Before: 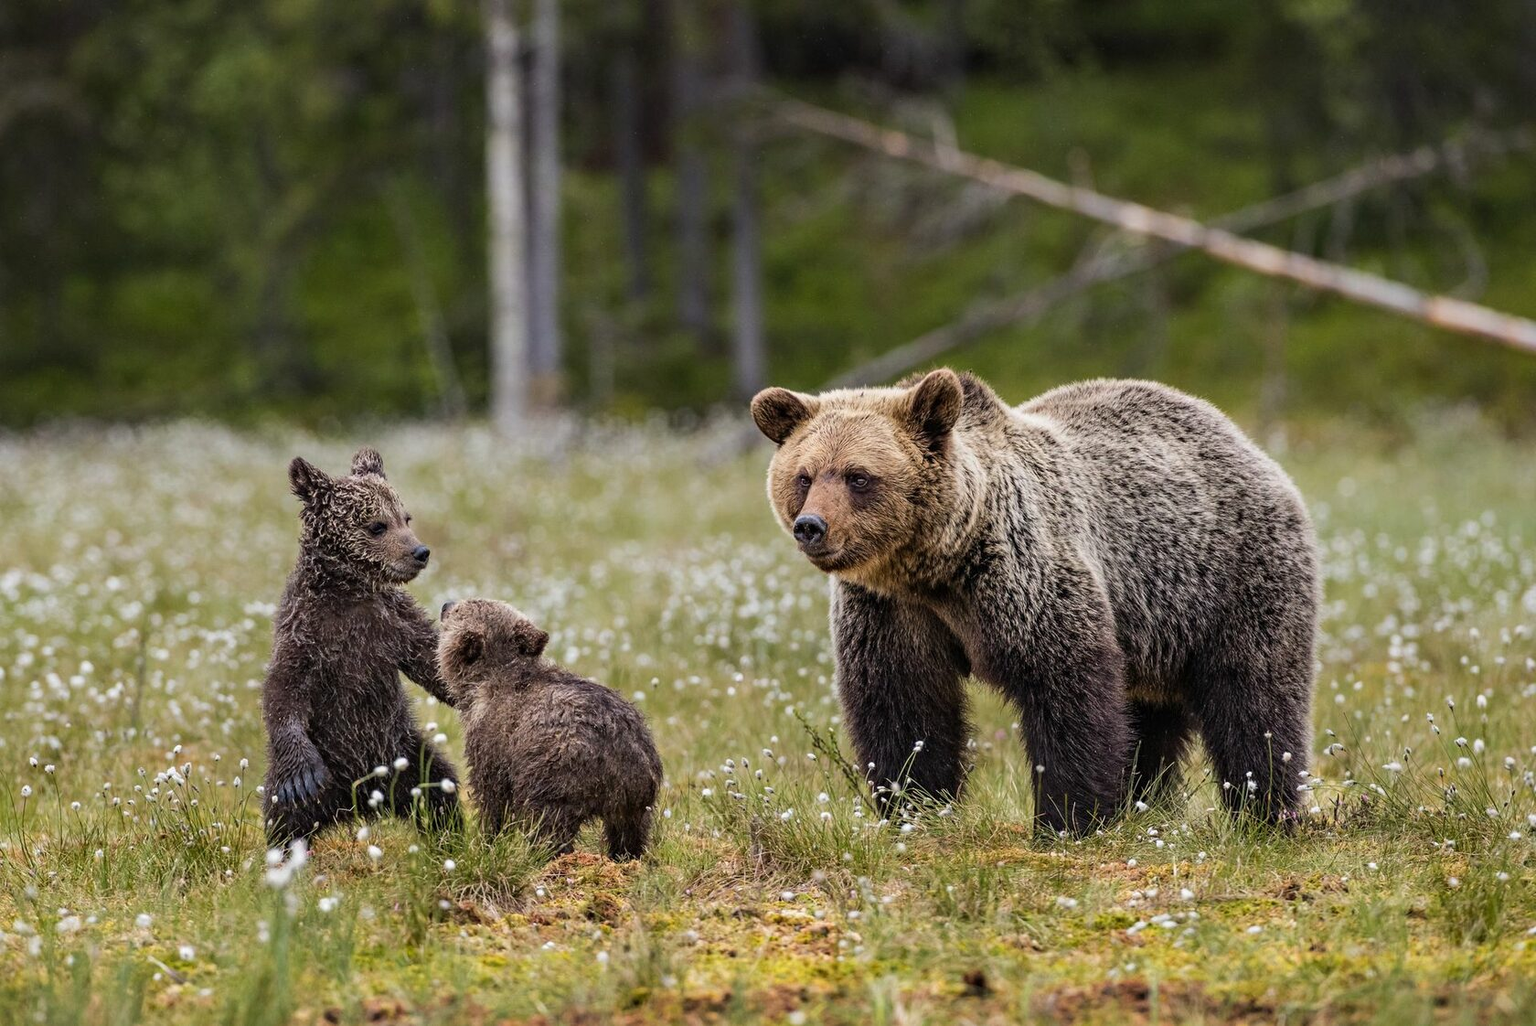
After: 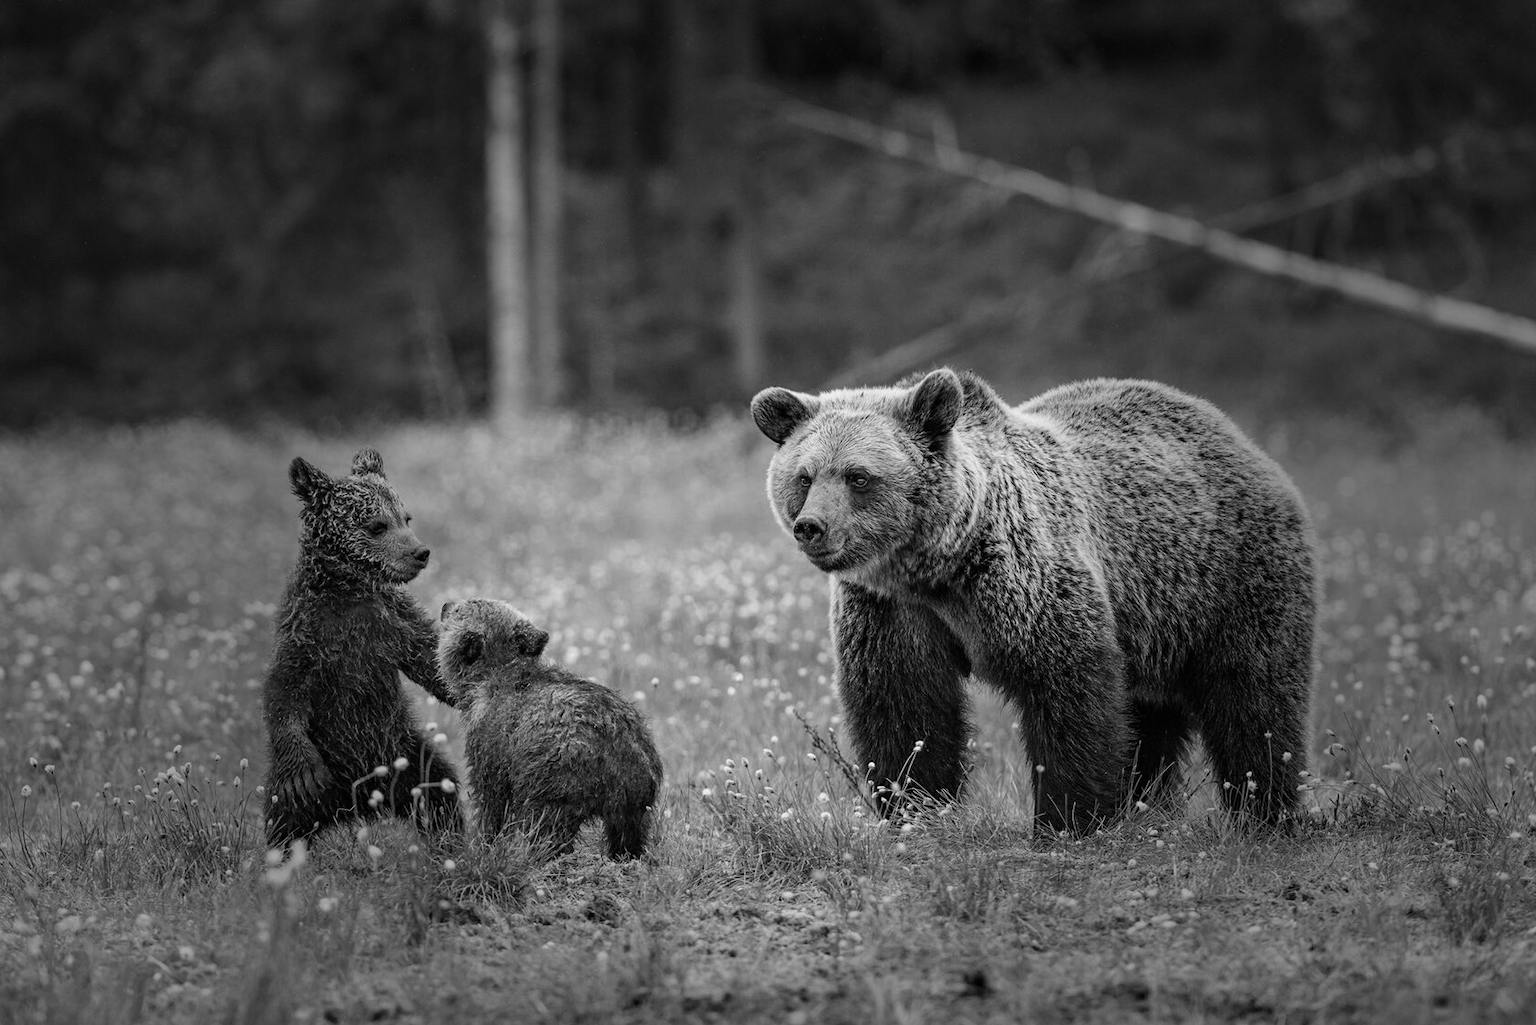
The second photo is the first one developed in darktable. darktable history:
white balance: red 1, blue 1
exposure: compensate exposure bias true, compensate highlight preservation false
monochrome: on, module defaults
vignetting: fall-off start 31.28%, fall-off radius 34.64%, brightness -0.575
